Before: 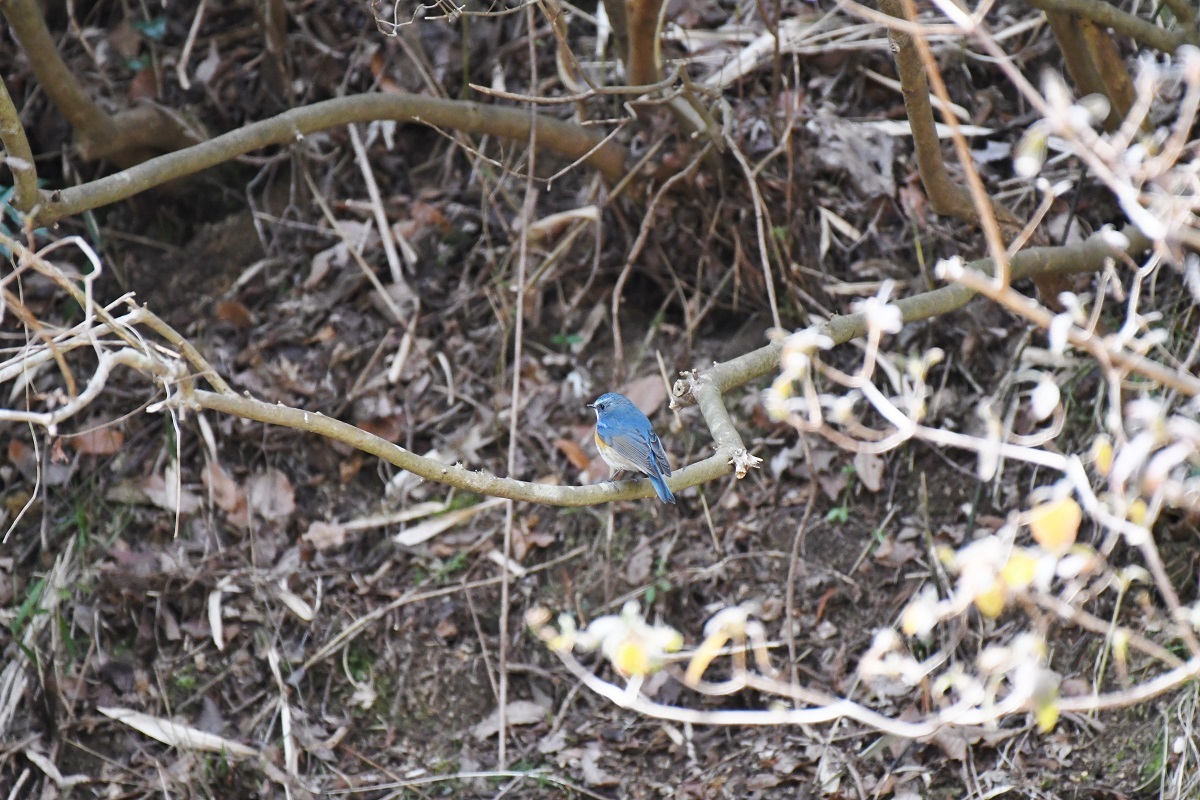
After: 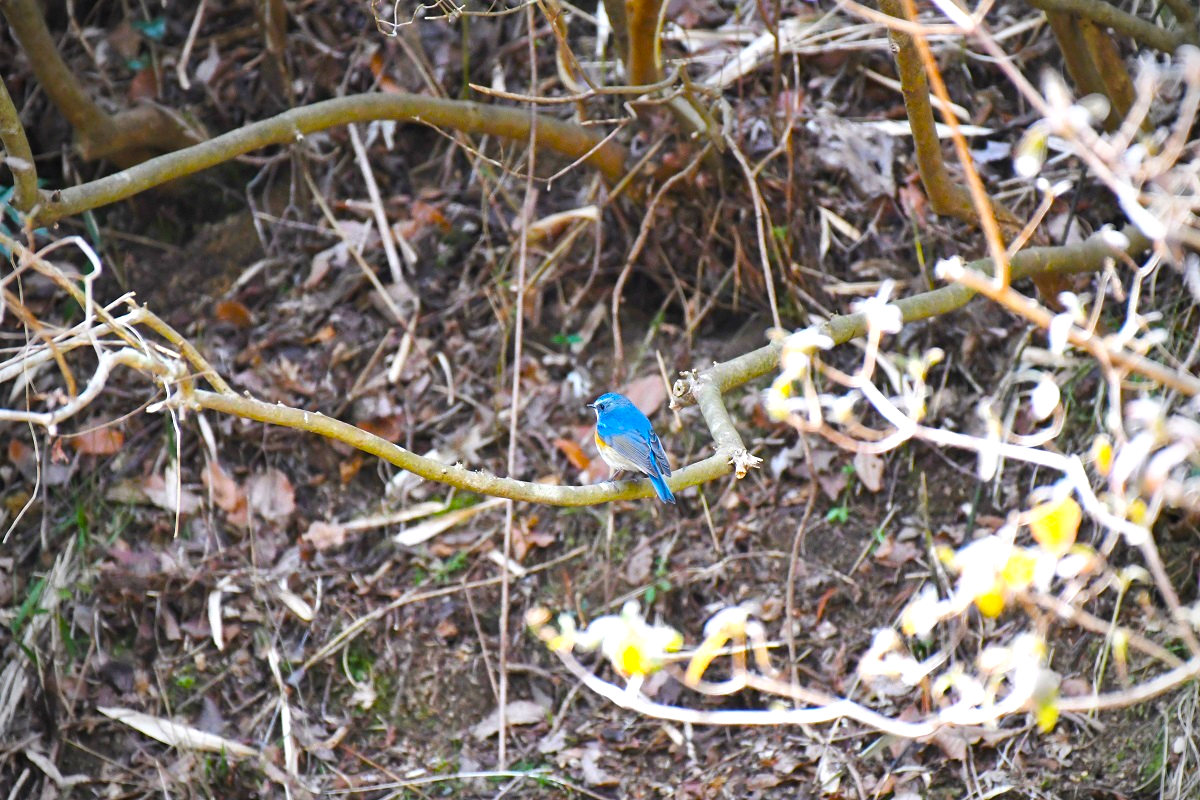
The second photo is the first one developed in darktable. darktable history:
color balance rgb: linear chroma grading › global chroma 25%, perceptual saturation grading › global saturation 50%
vignetting: on, module defaults
exposure: black level correction 0, exposure 0.7 EV, compensate exposure bias true, compensate highlight preservation false
